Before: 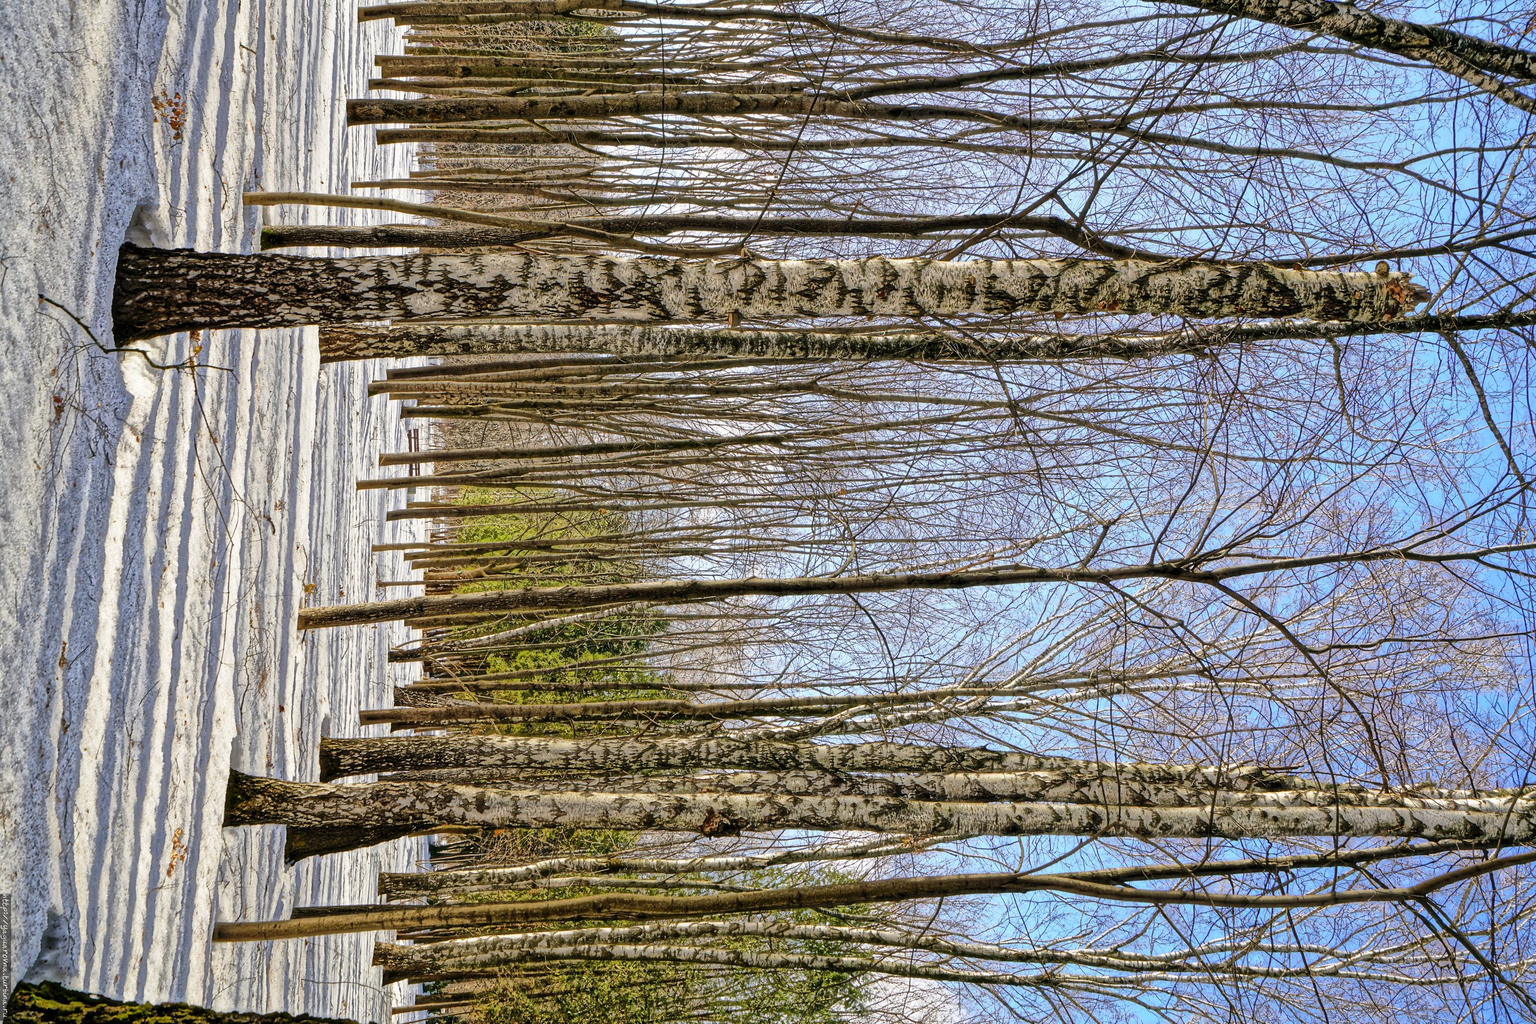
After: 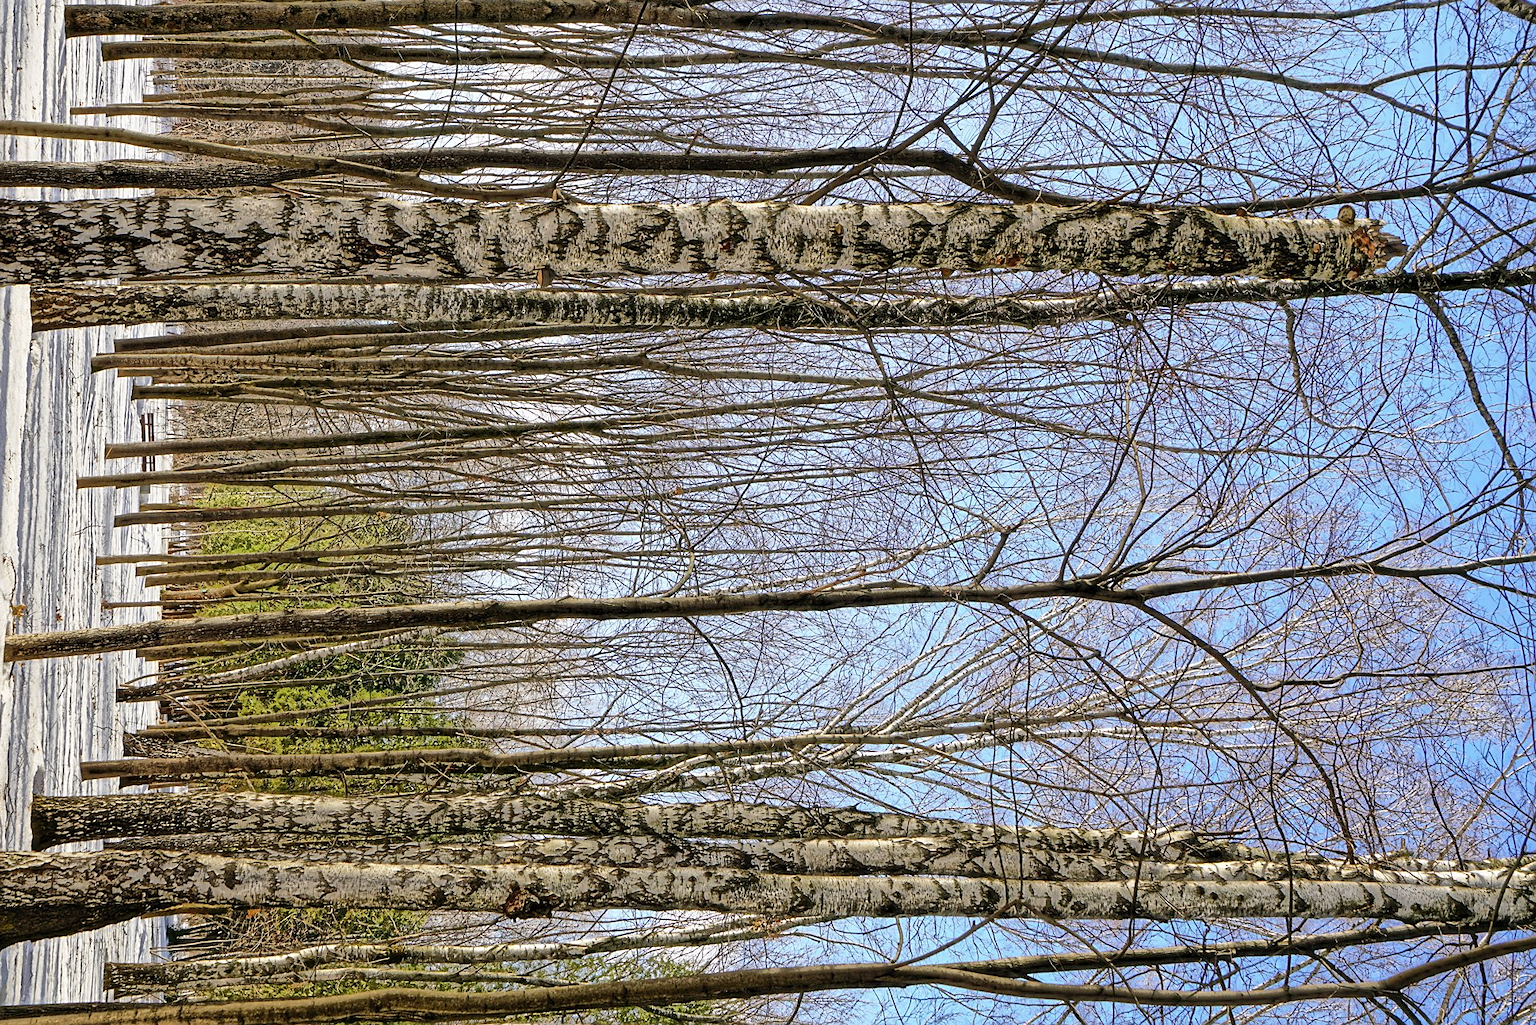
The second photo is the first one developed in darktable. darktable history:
crop: left 19.176%, top 9.356%, right 0.001%, bottom 9.747%
contrast brightness saturation: saturation -0.067
sharpen: radius 1.817, amount 0.401, threshold 1.604
contrast equalizer: y [[0.5 ×6], [0.5 ×6], [0.5, 0.5, 0.501, 0.545, 0.707, 0.863], [0 ×6], [0 ×6]]
